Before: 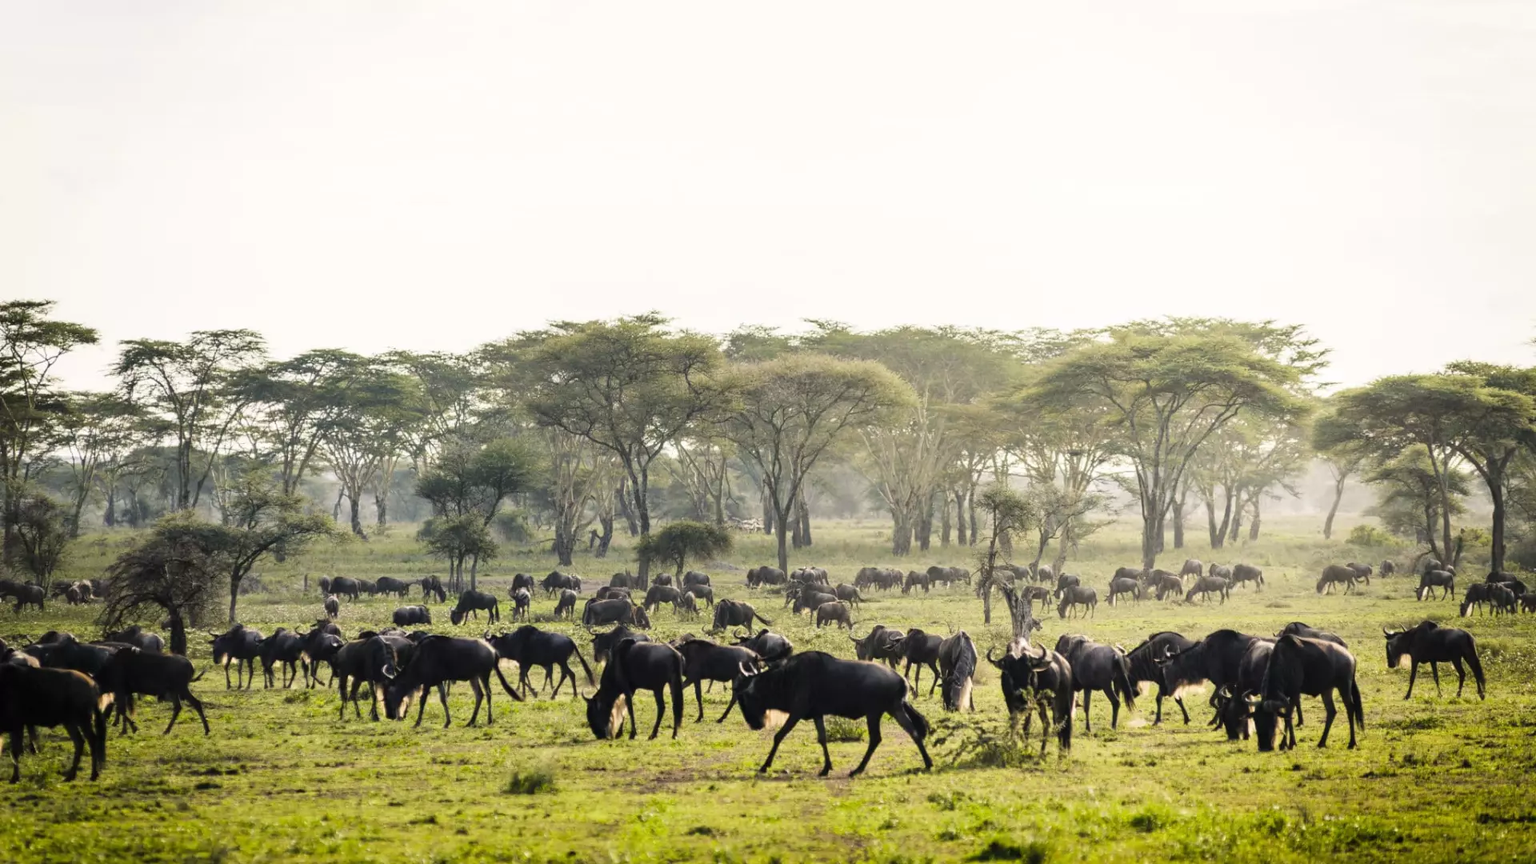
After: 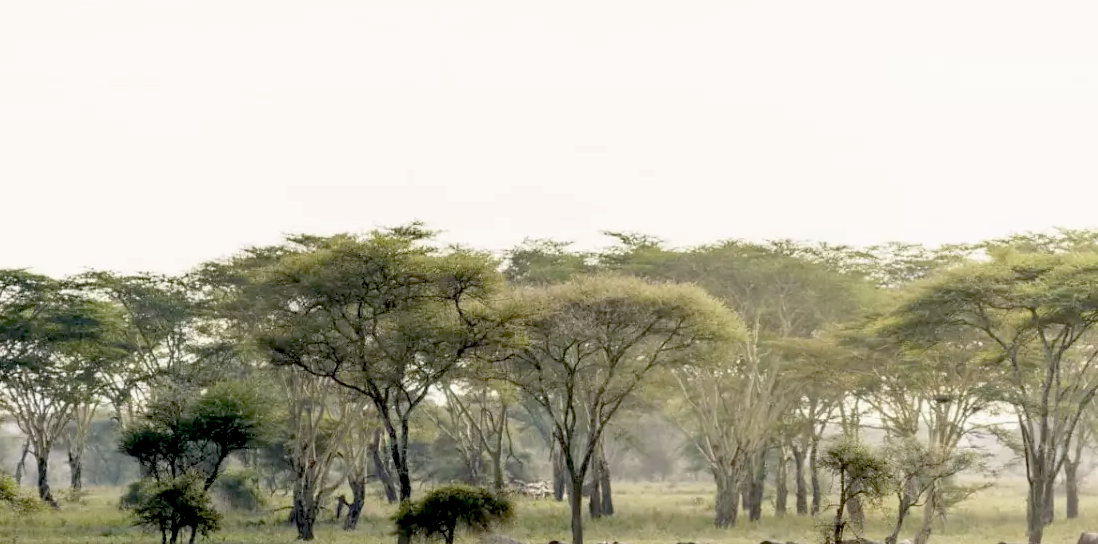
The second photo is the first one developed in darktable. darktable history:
crop: left 20.932%, top 15.471%, right 21.848%, bottom 34.081%
white balance: emerald 1
exposure: black level correction 0.056, exposure -0.039 EV, compensate highlight preservation false
